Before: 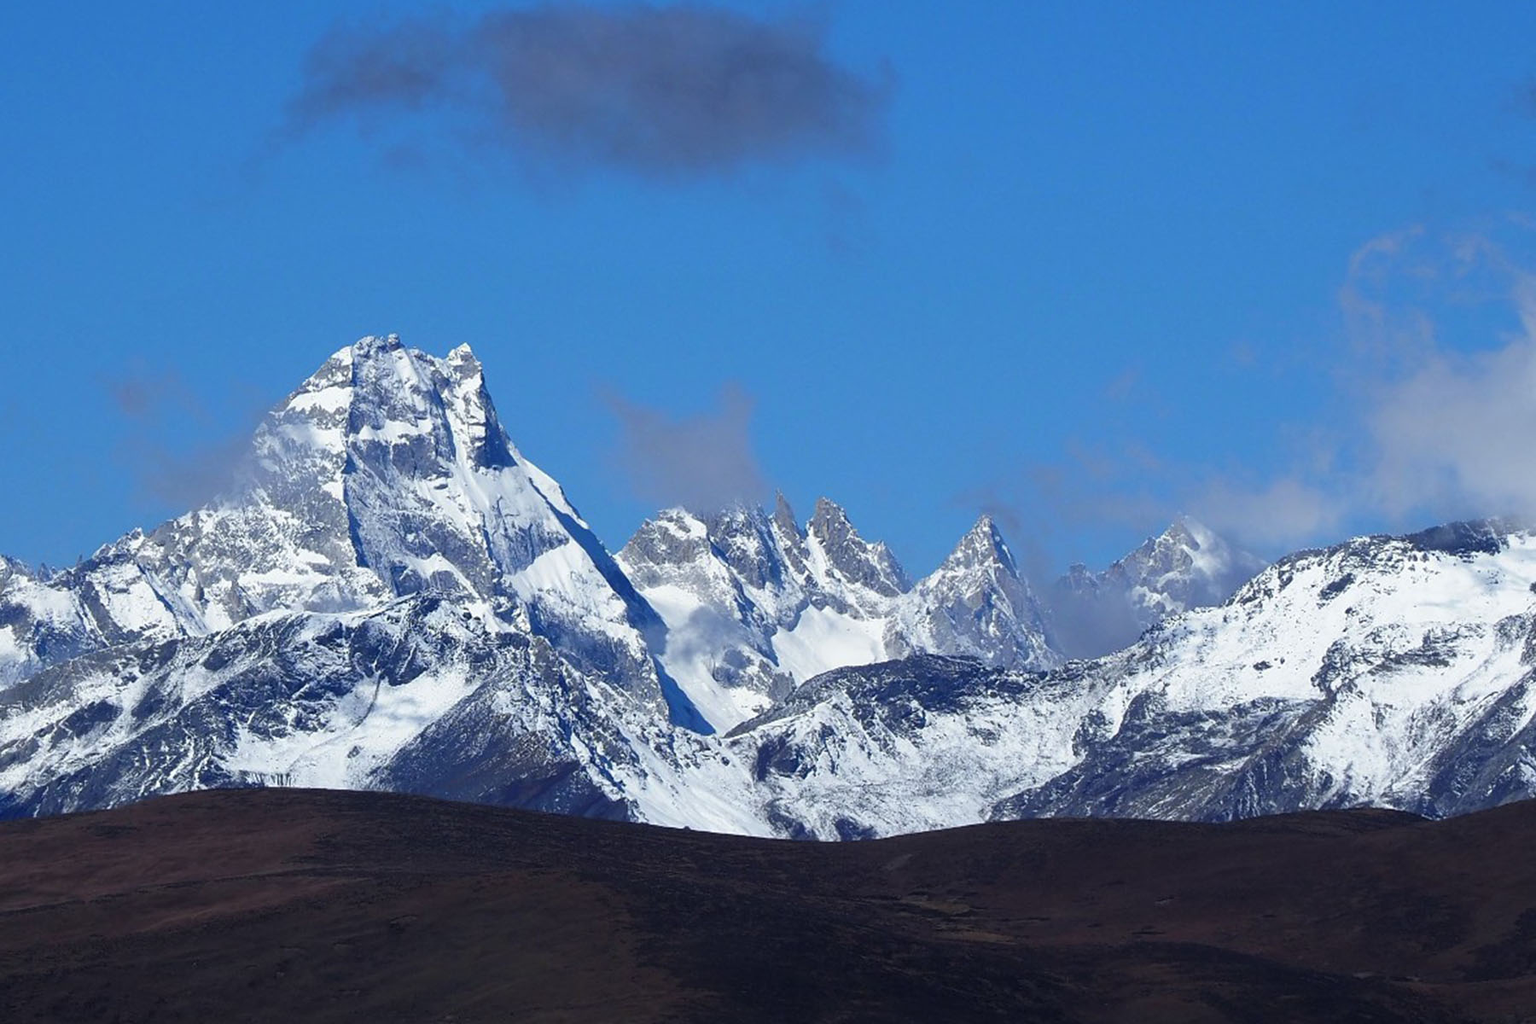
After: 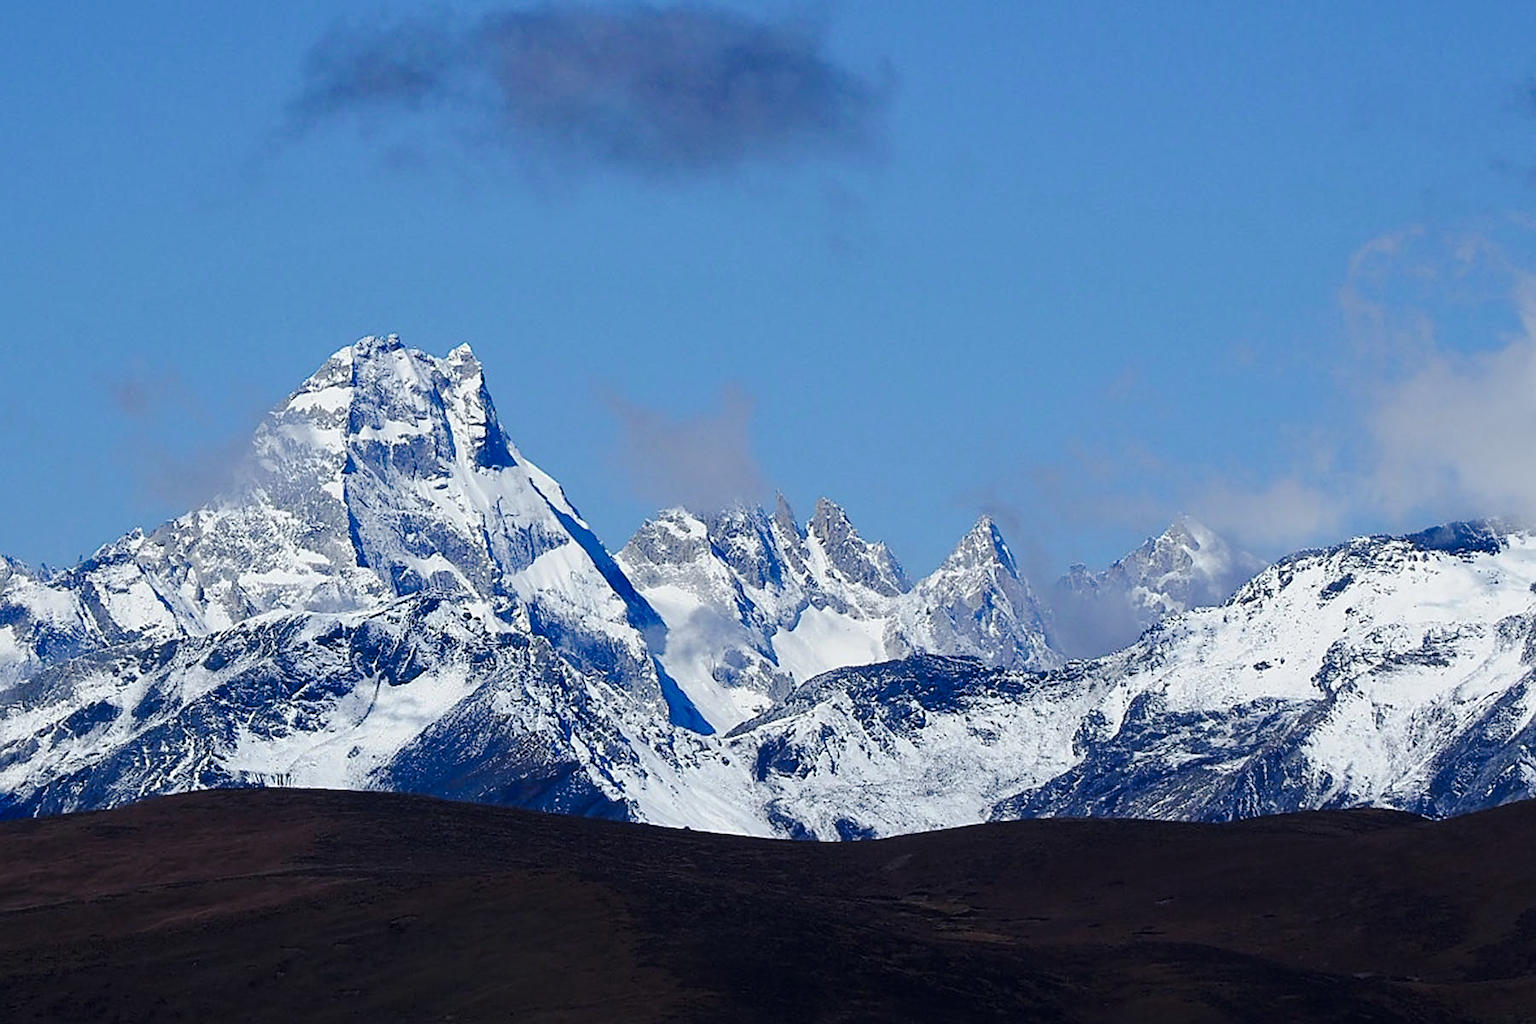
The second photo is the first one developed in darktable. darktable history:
sharpen: on, module defaults
tone curve: curves: ch0 [(0, 0) (0.058, 0.022) (0.265, 0.208) (0.41, 0.417) (0.485, 0.524) (0.638, 0.673) (0.845, 0.828) (0.994, 0.964)]; ch1 [(0, 0) (0.136, 0.146) (0.317, 0.34) (0.382, 0.408) (0.469, 0.482) (0.498, 0.497) (0.557, 0.573) (0.644, 0.643) (0.725, 0.765) (1, 1)]; ch2 [(0, 0) (0.352, 0.403) (0.45, 0.469) (0.502, 0.504) (0.54, 0.524) (0.592, 0.566) (0.638, 0.599) (1, 1)], preserve colors none
